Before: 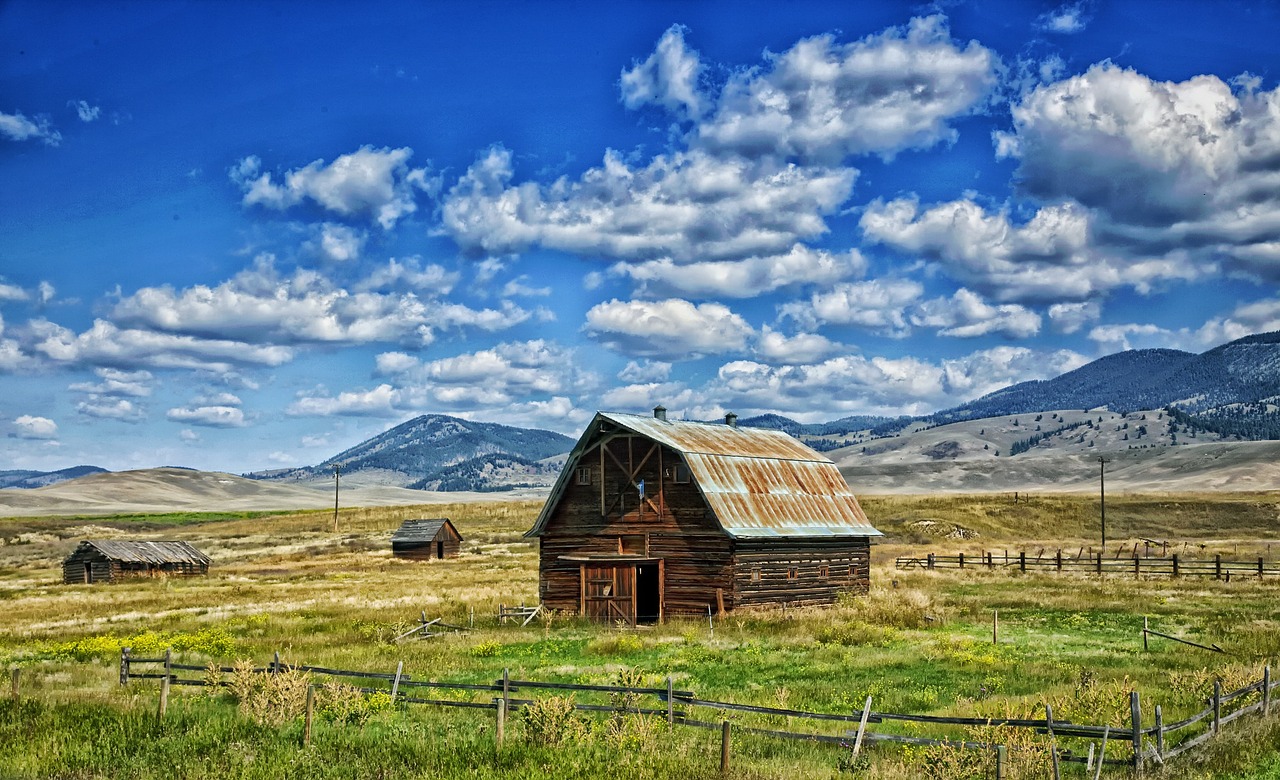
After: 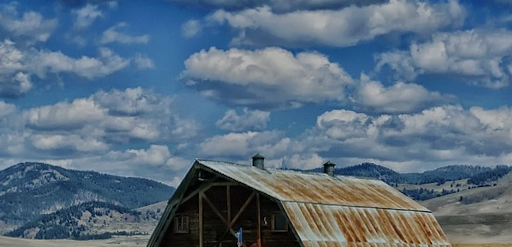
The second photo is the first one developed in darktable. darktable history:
rotate and perspective: rotation 0.174°, lens shift (vertical) 0.013, lens shift (horizontal) 0.019, shear 0.001, automatic cropping original format, crop left 0.007, crop right 0.991, crop top 0.016, crop bottom 0.997
crop: left 31.751%, top 32.172%, right 27.8%, bottom 35.83%
exposure: exposure -1 EV, compensate highlight preservation false
